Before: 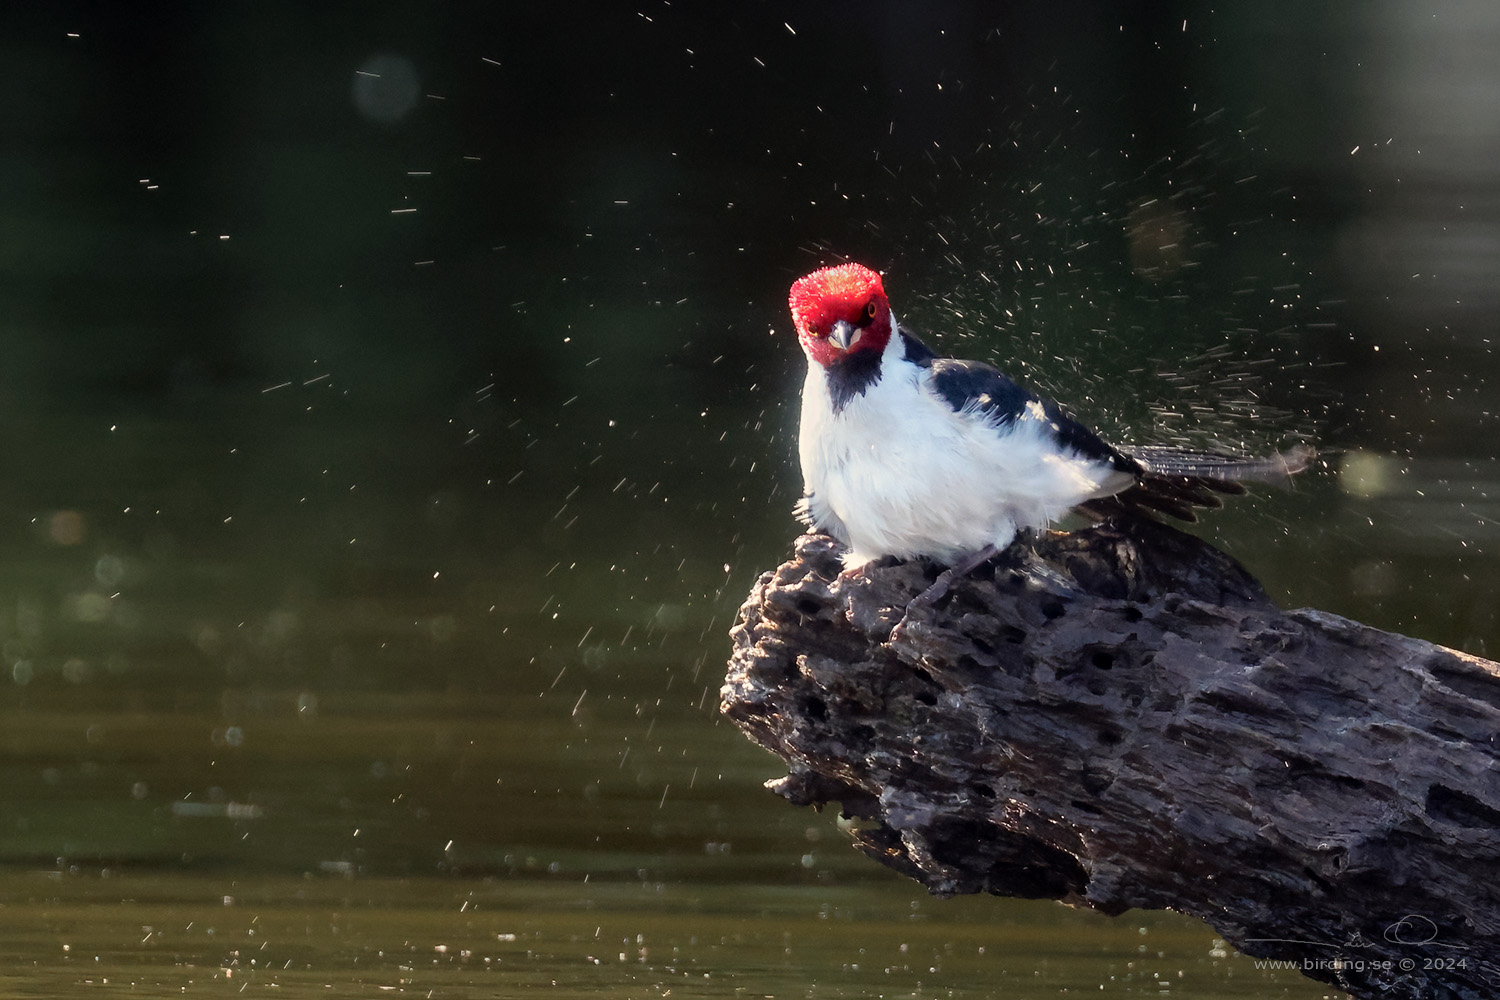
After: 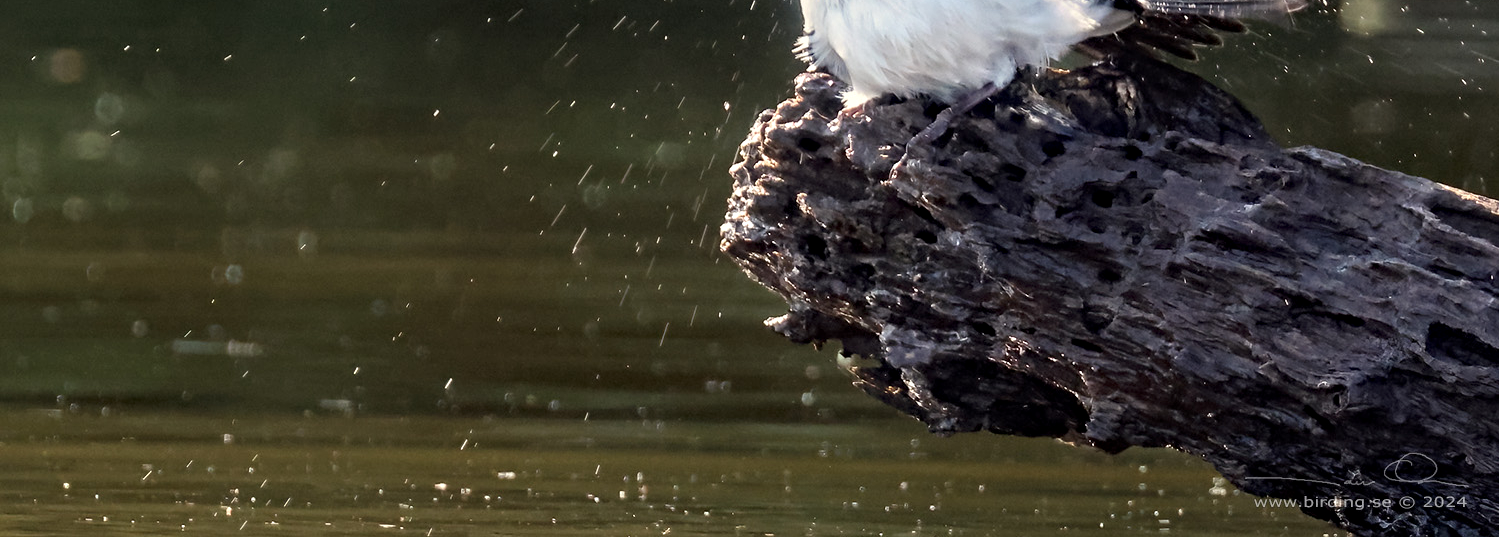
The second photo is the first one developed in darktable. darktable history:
crop and rotate: top 46.237%
contrast equalizer: y [[0.5, 0.501, 0.525, 0.597, 0.58, 0.514], [0.5 ×6], [0.5 ×6], [0 ×6], [0 ×6]]
